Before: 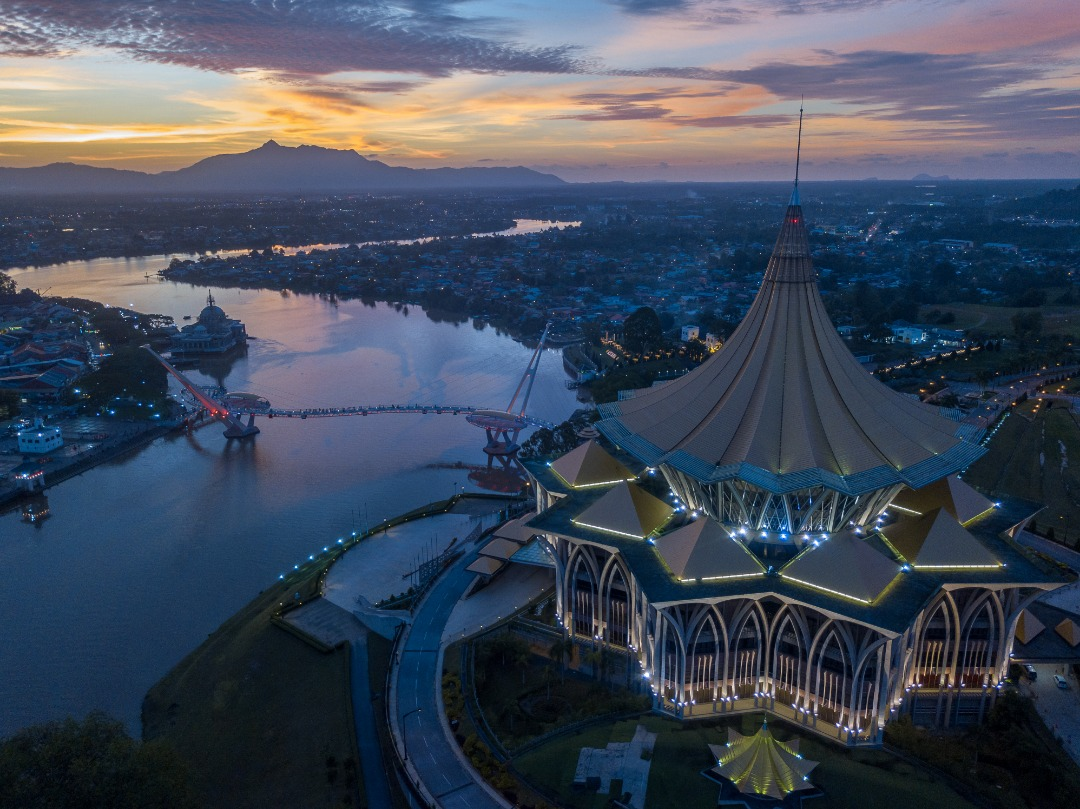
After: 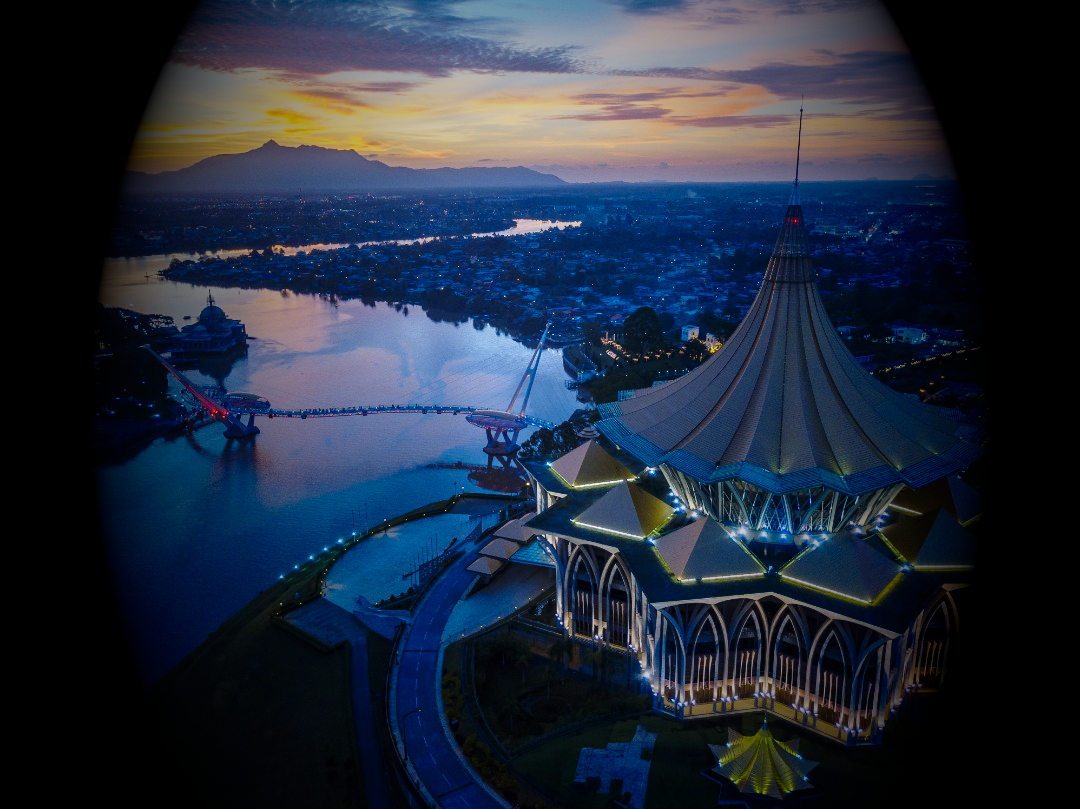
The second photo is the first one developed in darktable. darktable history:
vignetting: fall-off start 15.9%, fall-off radius 100%, brightness -1, saturation 0.5, width/height ratio 0.719
base curve: curves: ch0 [(0, 0) (0.036, 0.037) (0.121, 0.228) (0.46, 0.76) (0.859, 0.983) (1, 1)], preserve colors none
